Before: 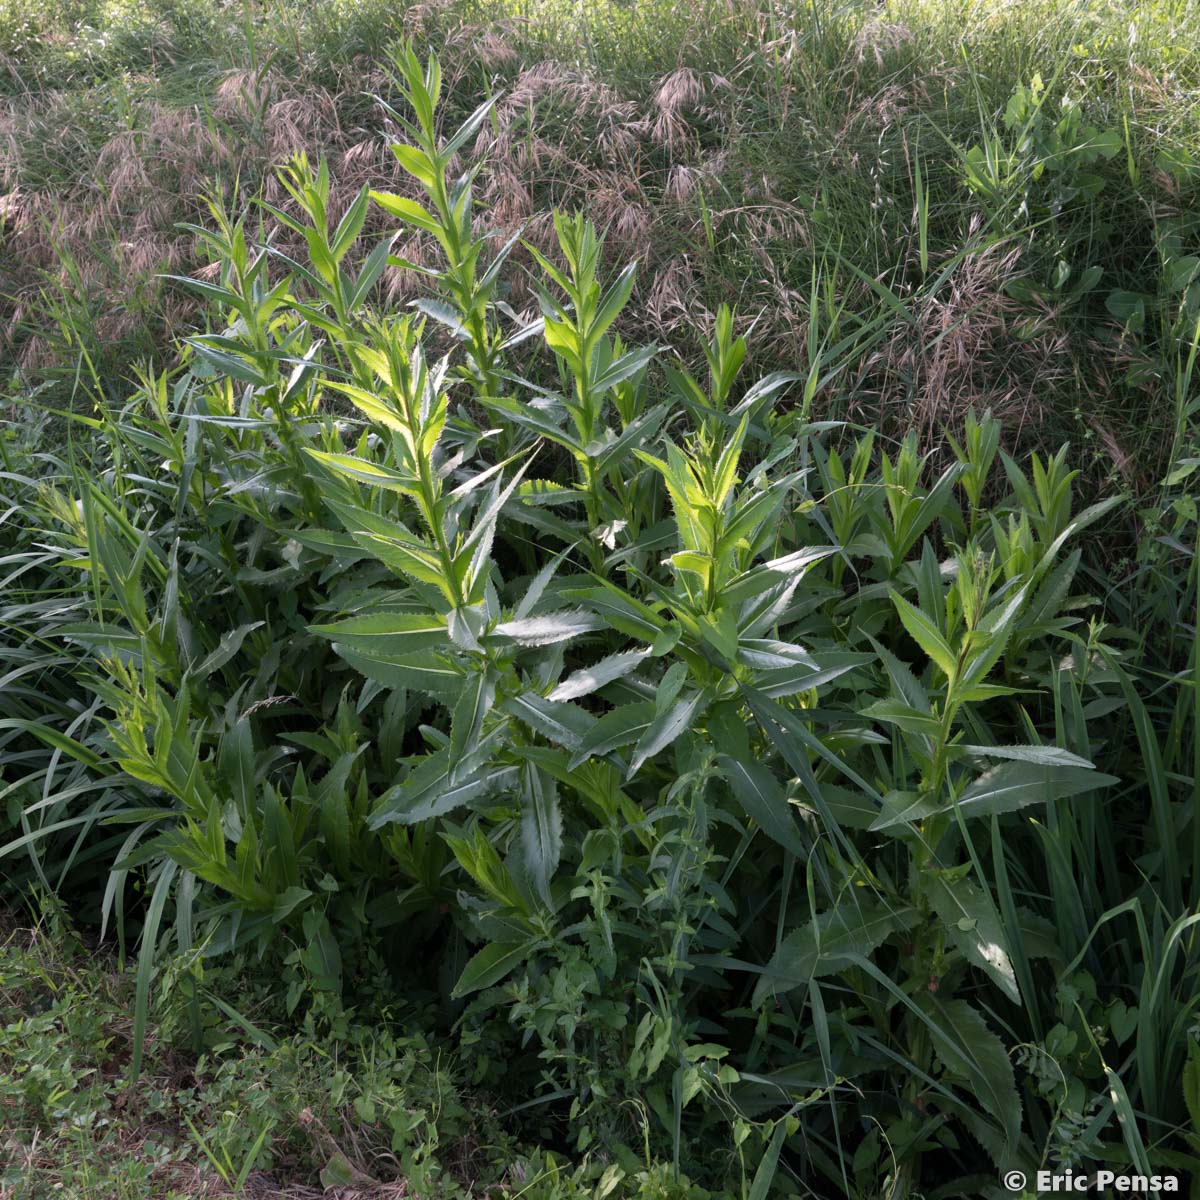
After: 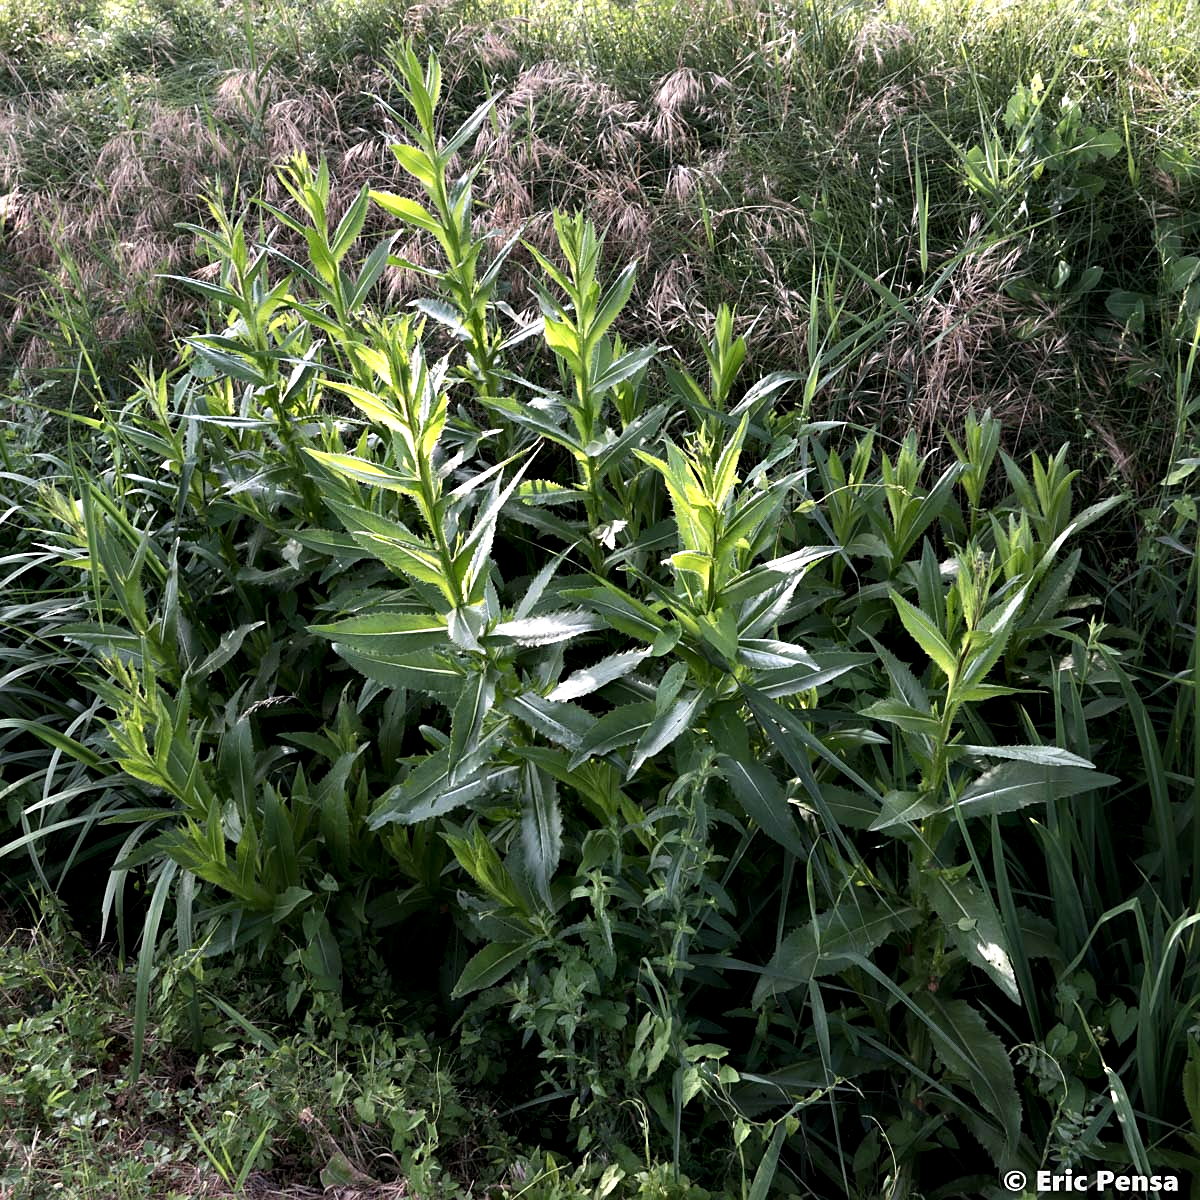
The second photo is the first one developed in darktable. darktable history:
contrast equalizer: y [[0.536, 0.565, 0.581, 0.516, 0.52, 0.491], [0.5 ×6], [0.5 ×6], [0 ×6], [0 ×6]]
tone equalizer: -8 EV -0.417 EV, -7 EV -0.389 EV, -6 EV -0.333 EV, -5 EV -0.222 EV, -3 EV 0.222 EV, -2 EV 0.333 EV, -1 EV 0.389 EV, +0 EV 0.417 EV, edges refinement/feathering 500, mask exposure compensation -1.57 EV, preserve details no
sharpen: on, module defaults
